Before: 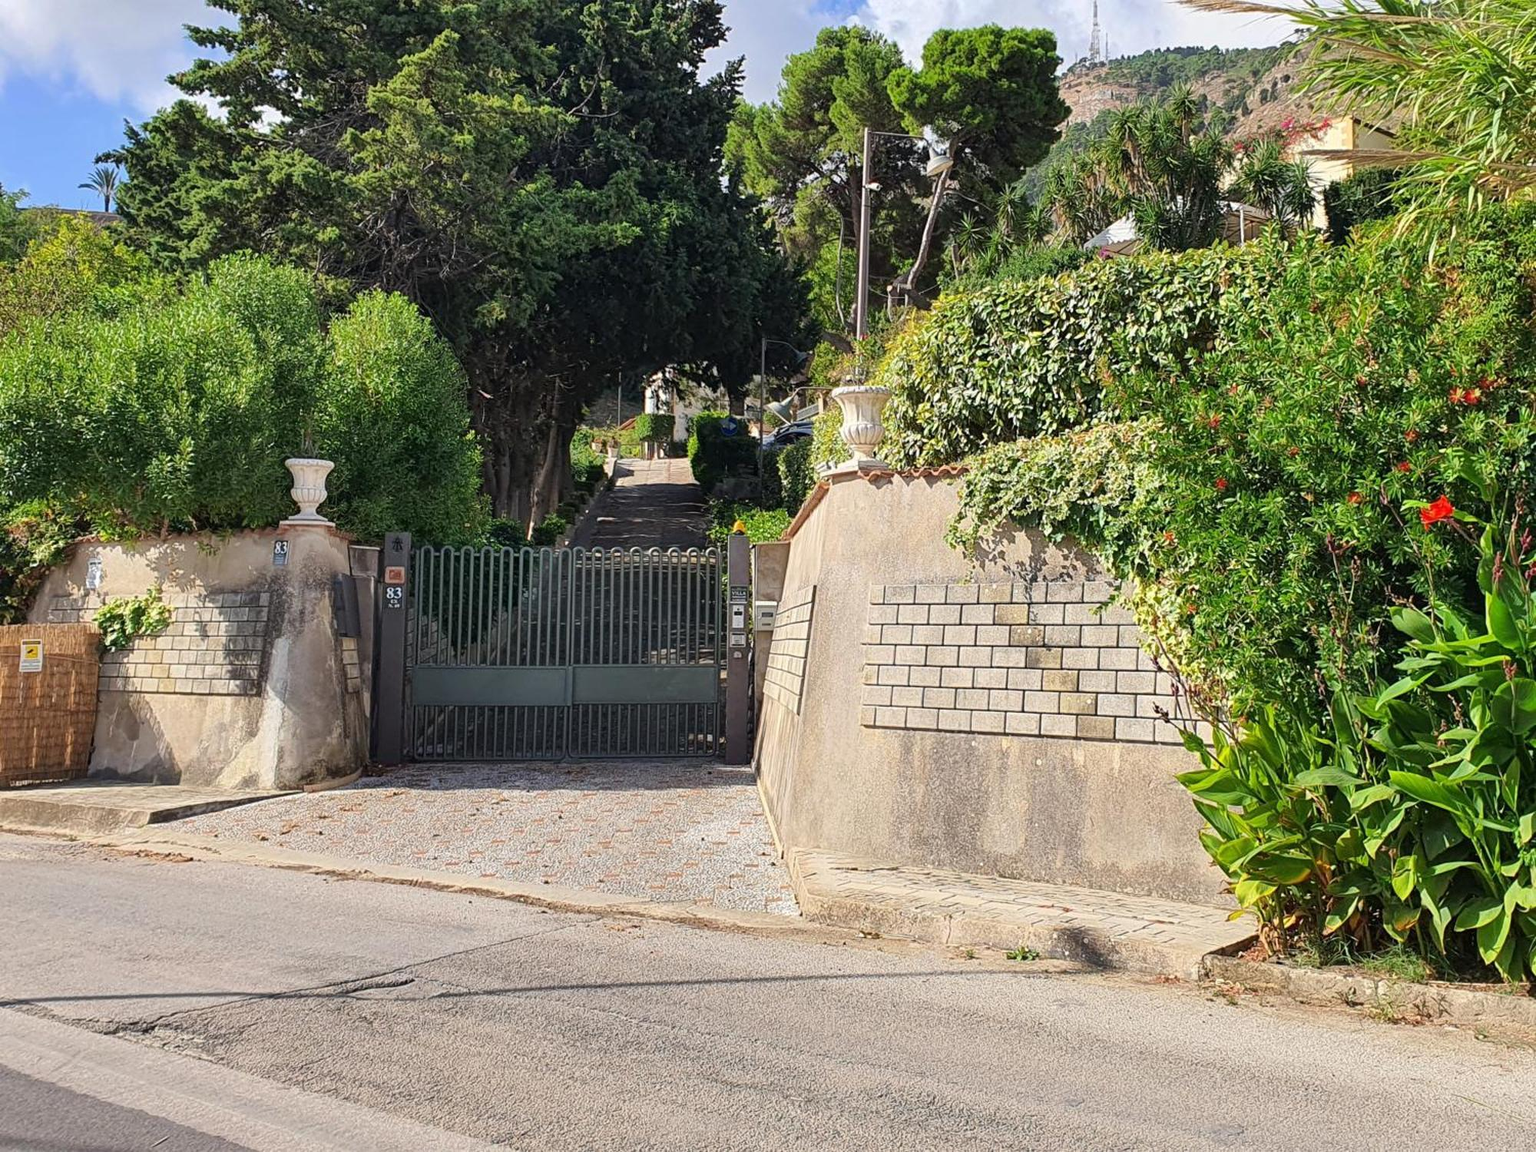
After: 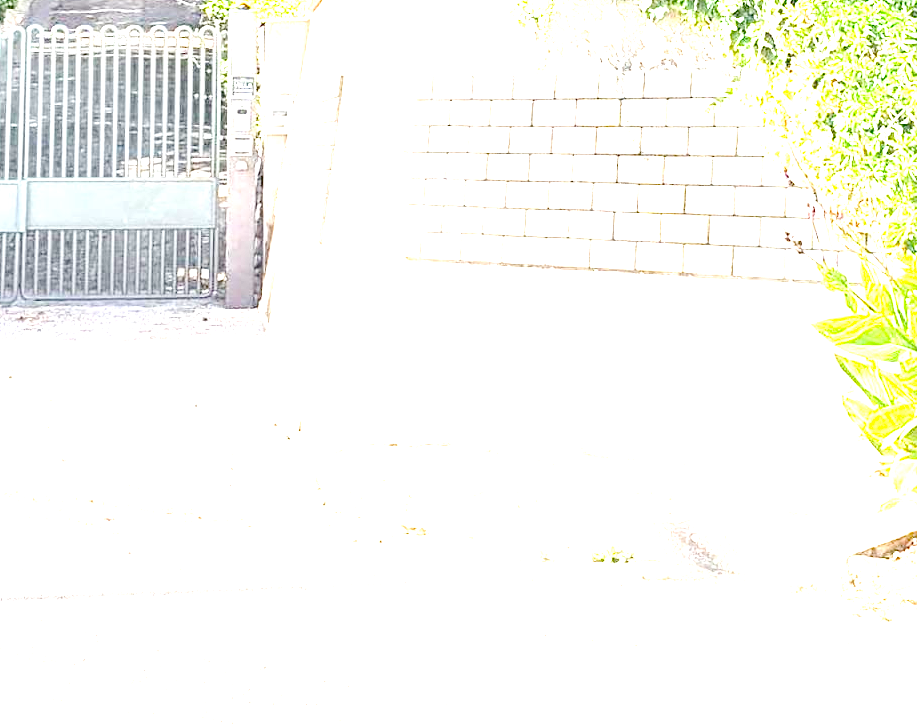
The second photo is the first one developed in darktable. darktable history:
tone equalizer "contrast tone curve: strong": -8 EV -1.08 EV, -7 EV -1.01 EV, -6 EV -0.867 EV, -5 EV -0.578 EV, -3 EV 0.578 EV, -2 EV 0.867 EV, -1 EV 1.01 EV, +0 EV 1.08 EV, edges refinement/feathering 500, mask exposure compensation -1.57 EV, preserve details no
exposure: exposure 0.781 EV
crop: left 35.976%, top 45.819%, right 18.162%, bottom 5.807%
